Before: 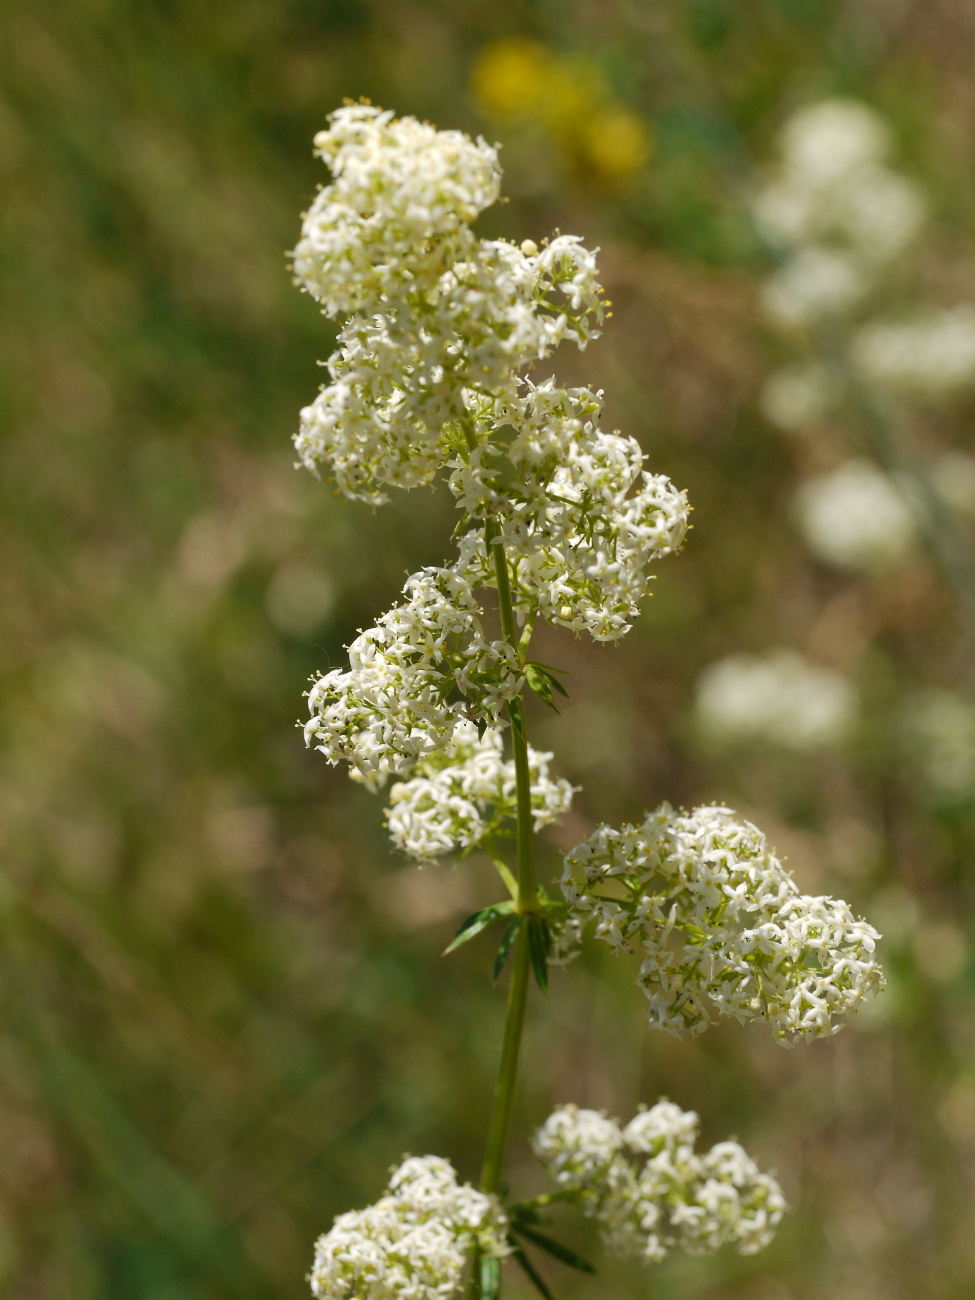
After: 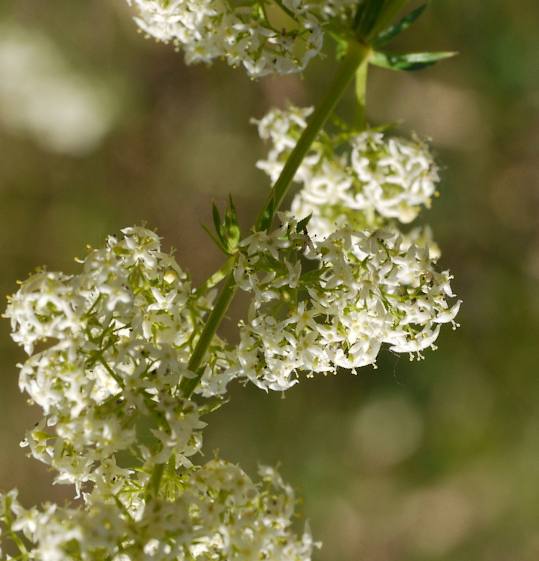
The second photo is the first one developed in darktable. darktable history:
crop and rotate: angle 147.68°, left 9.166%, top 15.663%, right 4.552%, bottom 17.018%
